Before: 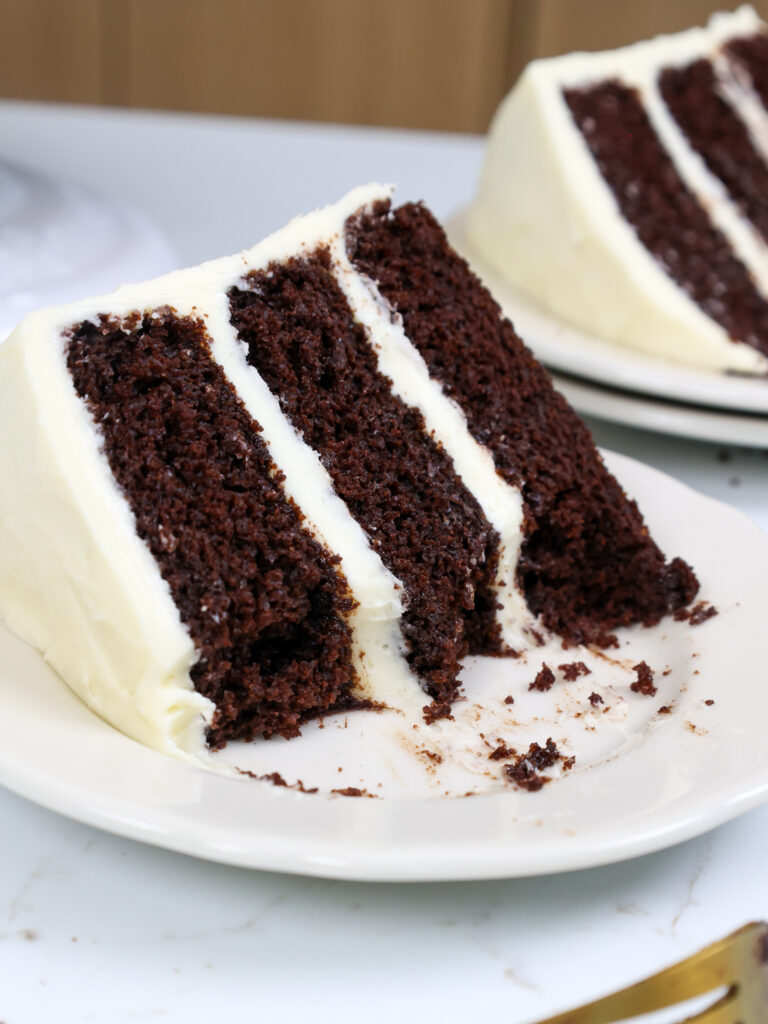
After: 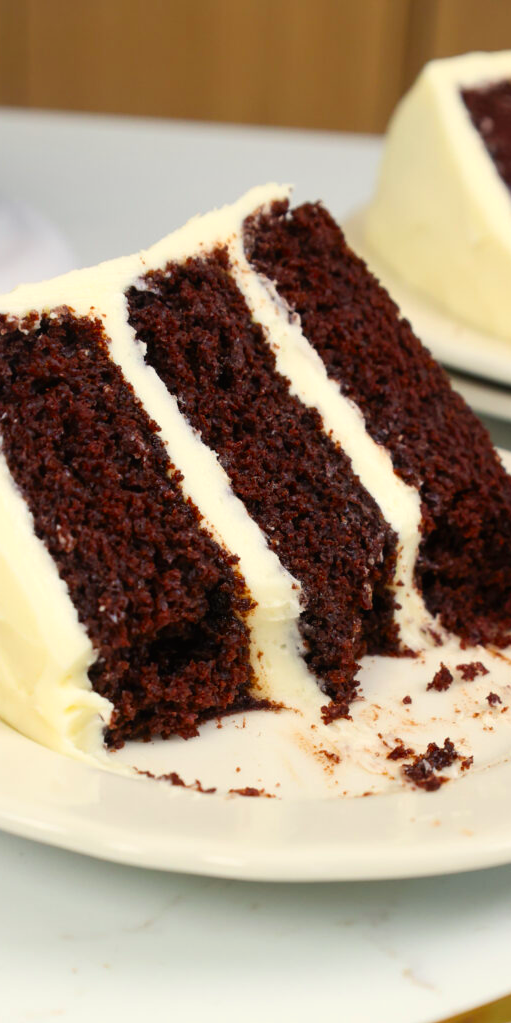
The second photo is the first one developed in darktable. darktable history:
crop and rotate: left 13.409%, right 19.924%
white balance: red 1.029, blue 0.92
contrast equalizer: octaves 7, y [[0.6 ×6], [0.55 ×6], [0 ×6], [0 ×6], [0 ×6]], mix -0.2
color zones: curves: ch0 [(0, 0.613) (0.01, 0.613) (0.245, 0.448) (0.498, 0.529) (0.642, 0.665) (0.879, 0.777) (0.99, 0.613)]; ch1 [(0, 0) (0.143, 0) (0.286, 0) (0.429, 0) (0.571, 0) (0.714, 0) (0.857, 0)], mix -138.01%
